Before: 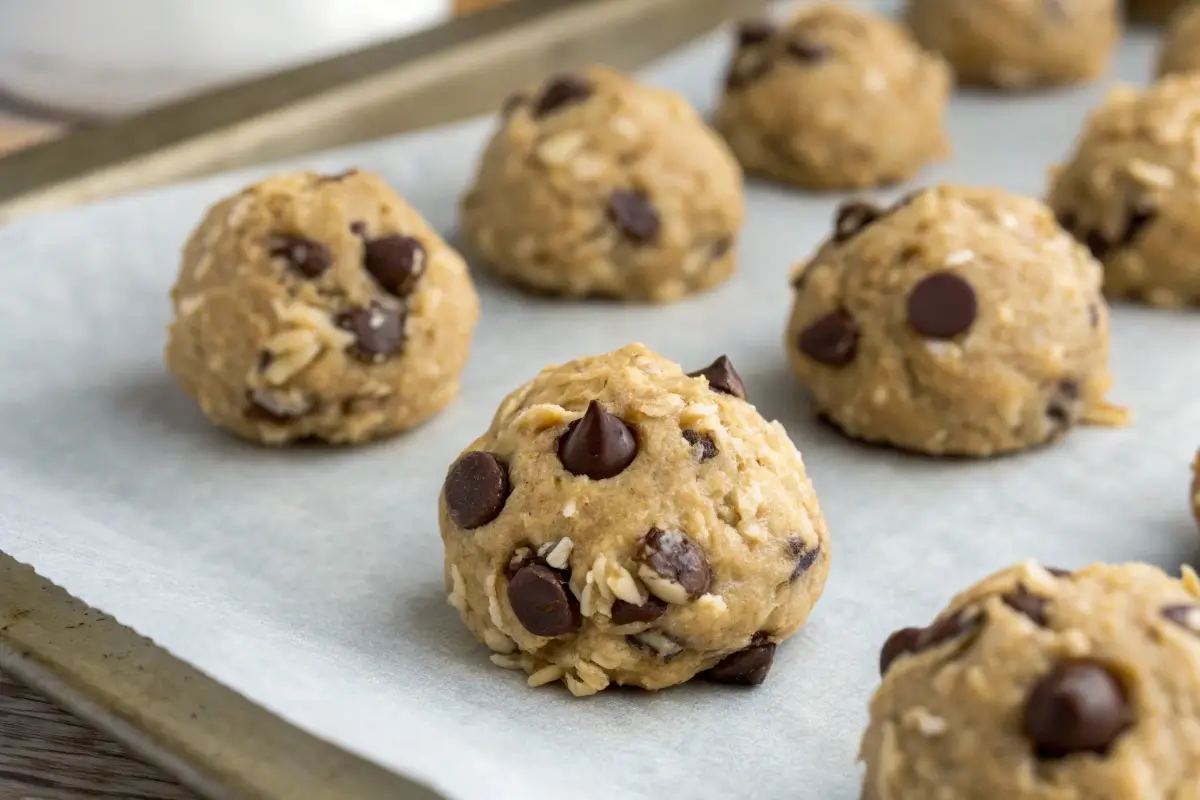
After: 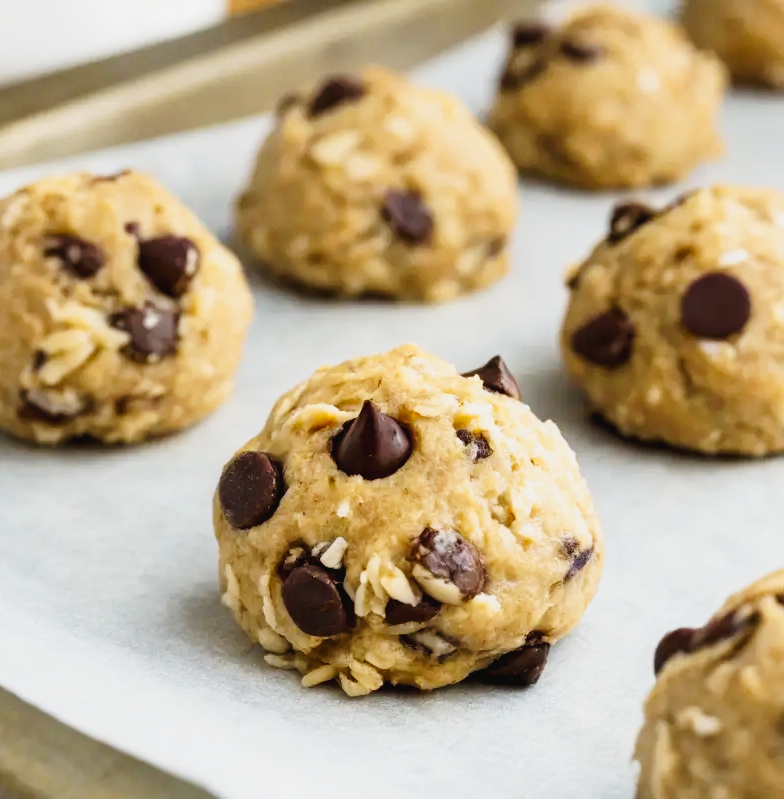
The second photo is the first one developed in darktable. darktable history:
crop and rotate: left 18.875%, right 15.755%
tone curve: curves: ch0 [(0, 0.026) (0.058, 0.036) (0.246, 0.214) (0.437, 0.498) (0.55, 0.644) (0.657, 0.767) (0.822, 0.9) (1, 0.961)]; ch1 [(0, 0) (0.346, 0.307) (0.408, 0.369) (0.453, 0.457) (0.476, 0.489) (0.502, 0.498) (0.521, 0.515) (0.537, 0.531) (0.612, 0.641) (0.676, 0.728) (1, 1)]; ch2 [(0, 0) (0.346, 0.34) (0.434, 0.46) (0.485, 0.494) (0.5, 0.494) (0.511, 0.508) (0.537, 0.564) (0.579, 0.599) (0.663, 0.67) (1, 1)], preserve colors none
